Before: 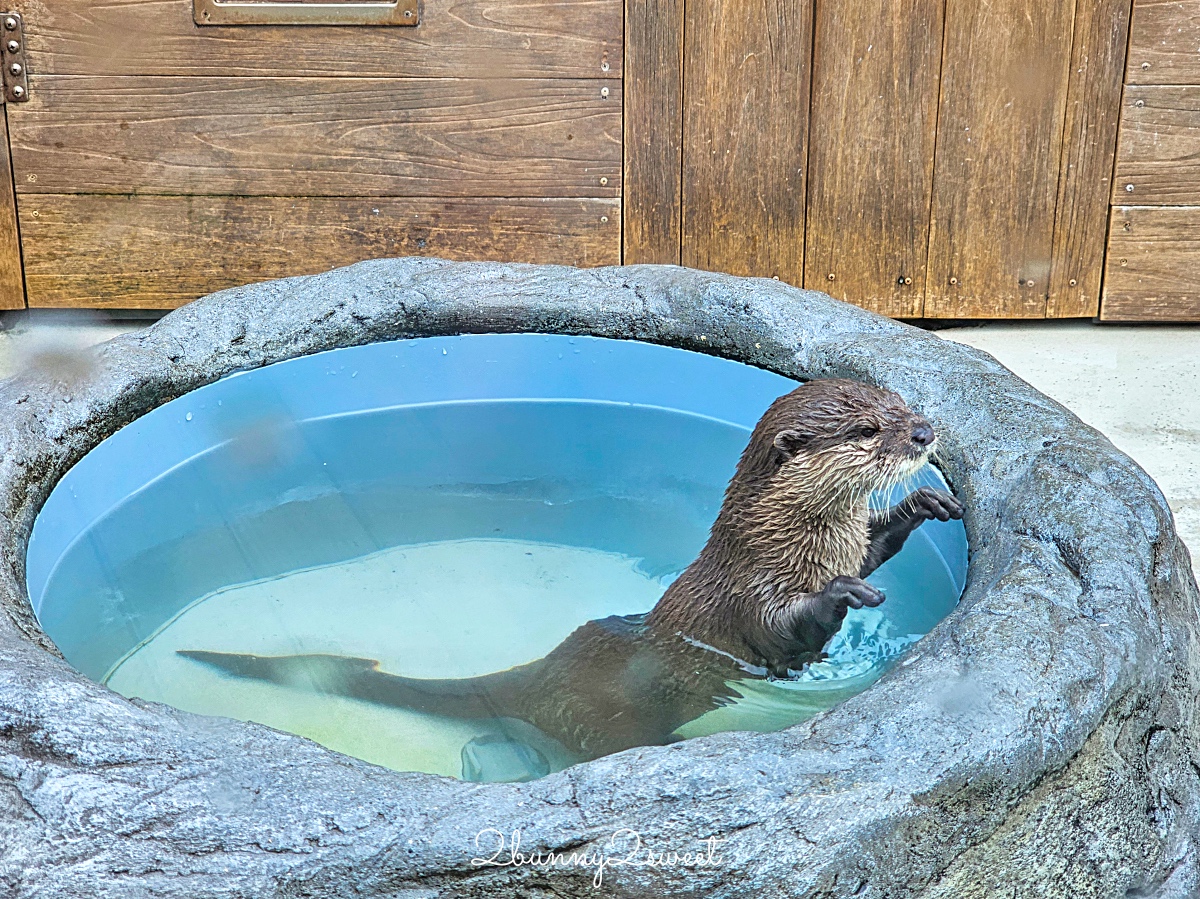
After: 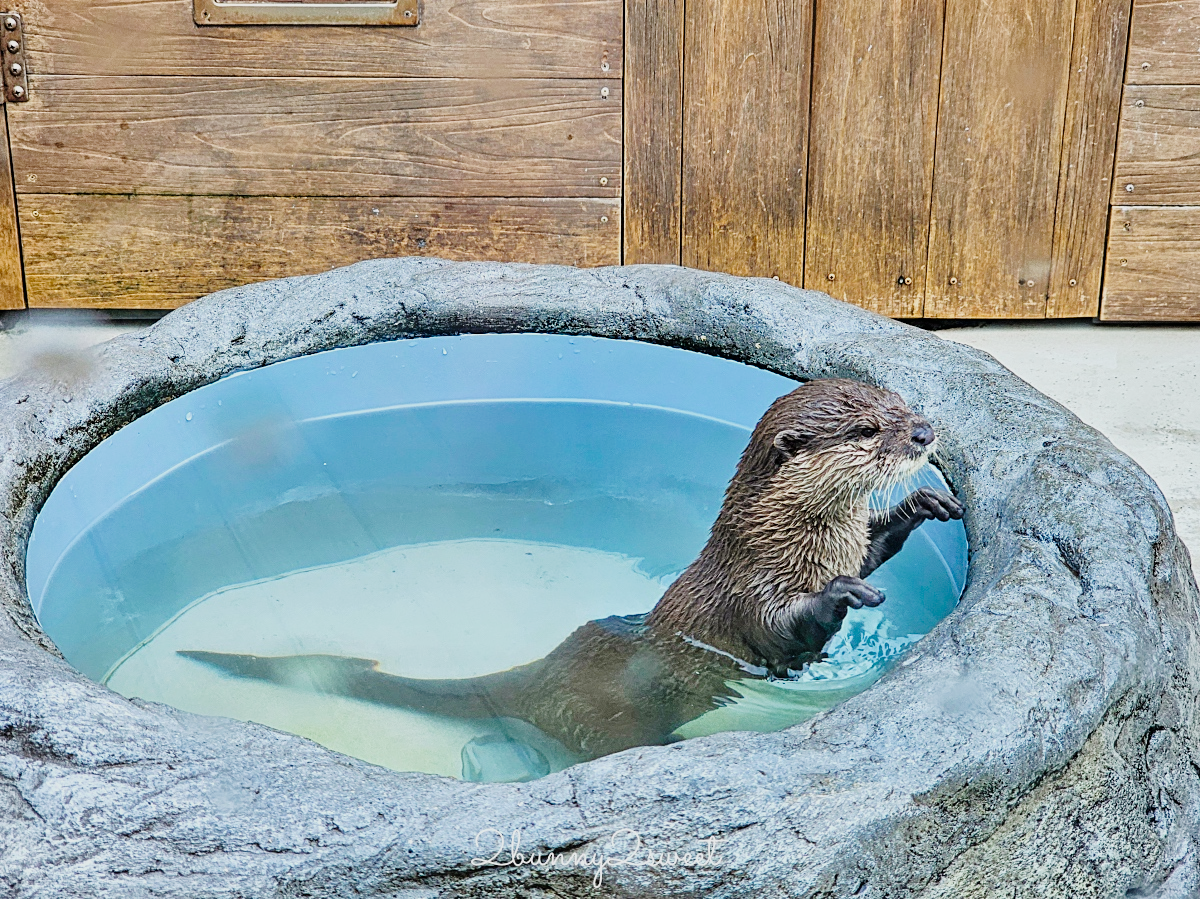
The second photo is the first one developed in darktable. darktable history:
tone curve: curves: ch0 [(0, 0) (0.049, 0.01) (0.154, 0.081) (0.491, 0.519) (0.748, 0.765) (1, 0.919)]; ch1 [(0, 0) (0.172, 0.123) (0.317, 0.272) (0.401, 0.422) (0.499, 0.497) (0.531, 0.54) (0.615, 0.603) (0.741, 0.783) (1, 1)]; ch2 [(0, 0) (0.411, 0.424) (0.483, 0.478) (0.544, 0.56) (0.686, 0.638) (1, 1)], preserve colors none
